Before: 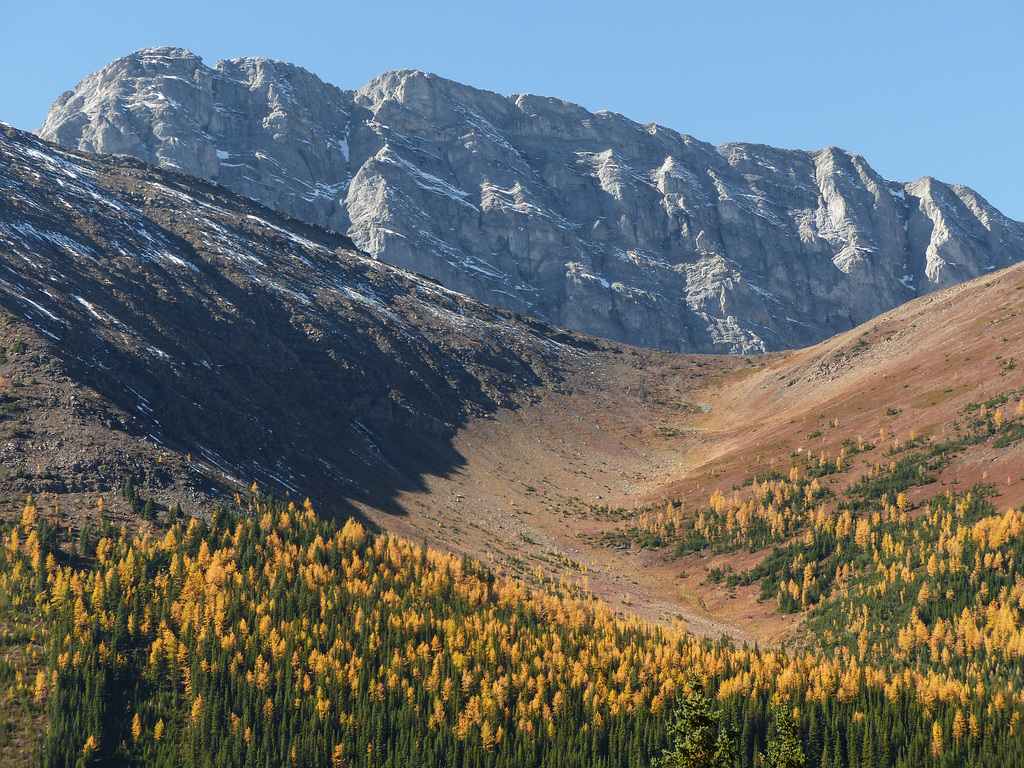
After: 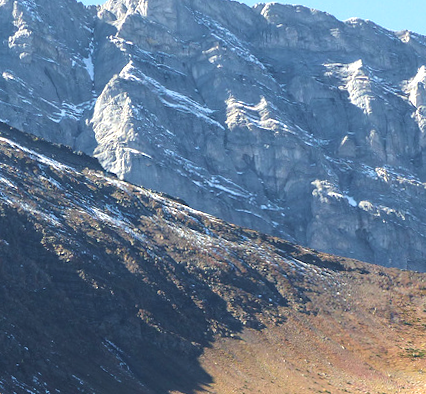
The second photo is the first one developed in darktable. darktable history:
levels: levels [0, 0.492, 0.984]
rotate and perspective: rotation 0.062°, lens shift (vertical) 0.115, lens shift (horizontal) -0.133, crop left 0.047, crop right 0.94, crop top 0.061, crop bottom 0.94
exposure: black level correction -0.005, exposure 0.622 EV, compensate highlight preservation false
crop: left 20.248%, top 10.86%, right 35.675%, bottom 34.321%
velvia: on, module defaults
